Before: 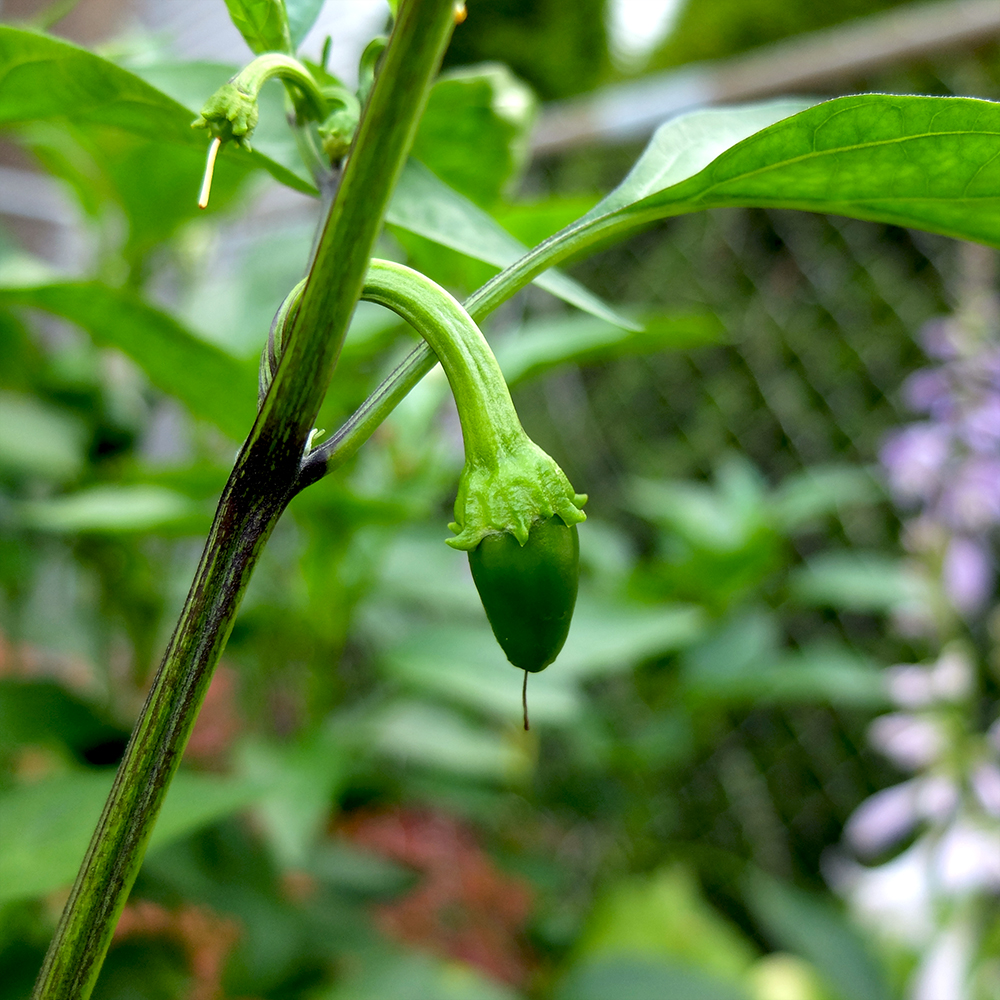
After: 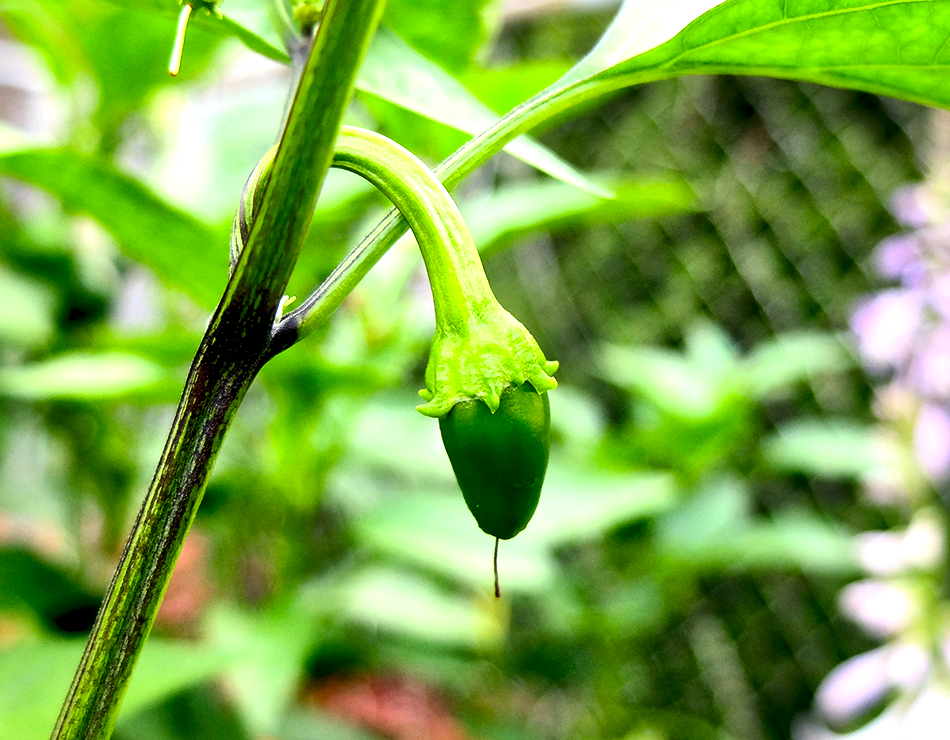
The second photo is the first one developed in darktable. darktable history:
color correction: highlights a* 3.84, highlights b* 5.07
crop and rotate: left 2.991%, top 13.302%, right 1.981%, bottom 12.636%
exposure: exposure 0.6 EV, compensate highlight preservation false
tone equalizer: -8 EV 0.06 EV, smoothing diameter 25%, edges refinement/feathering 10, preserve details guided filter
contrast brightness saturation: contrast 0.2, brightness 0.16, saturation 0.22
local contrast: mode bilateral grid, contrast 70, coarseness 75, detail 180%, midtone range 0.2
